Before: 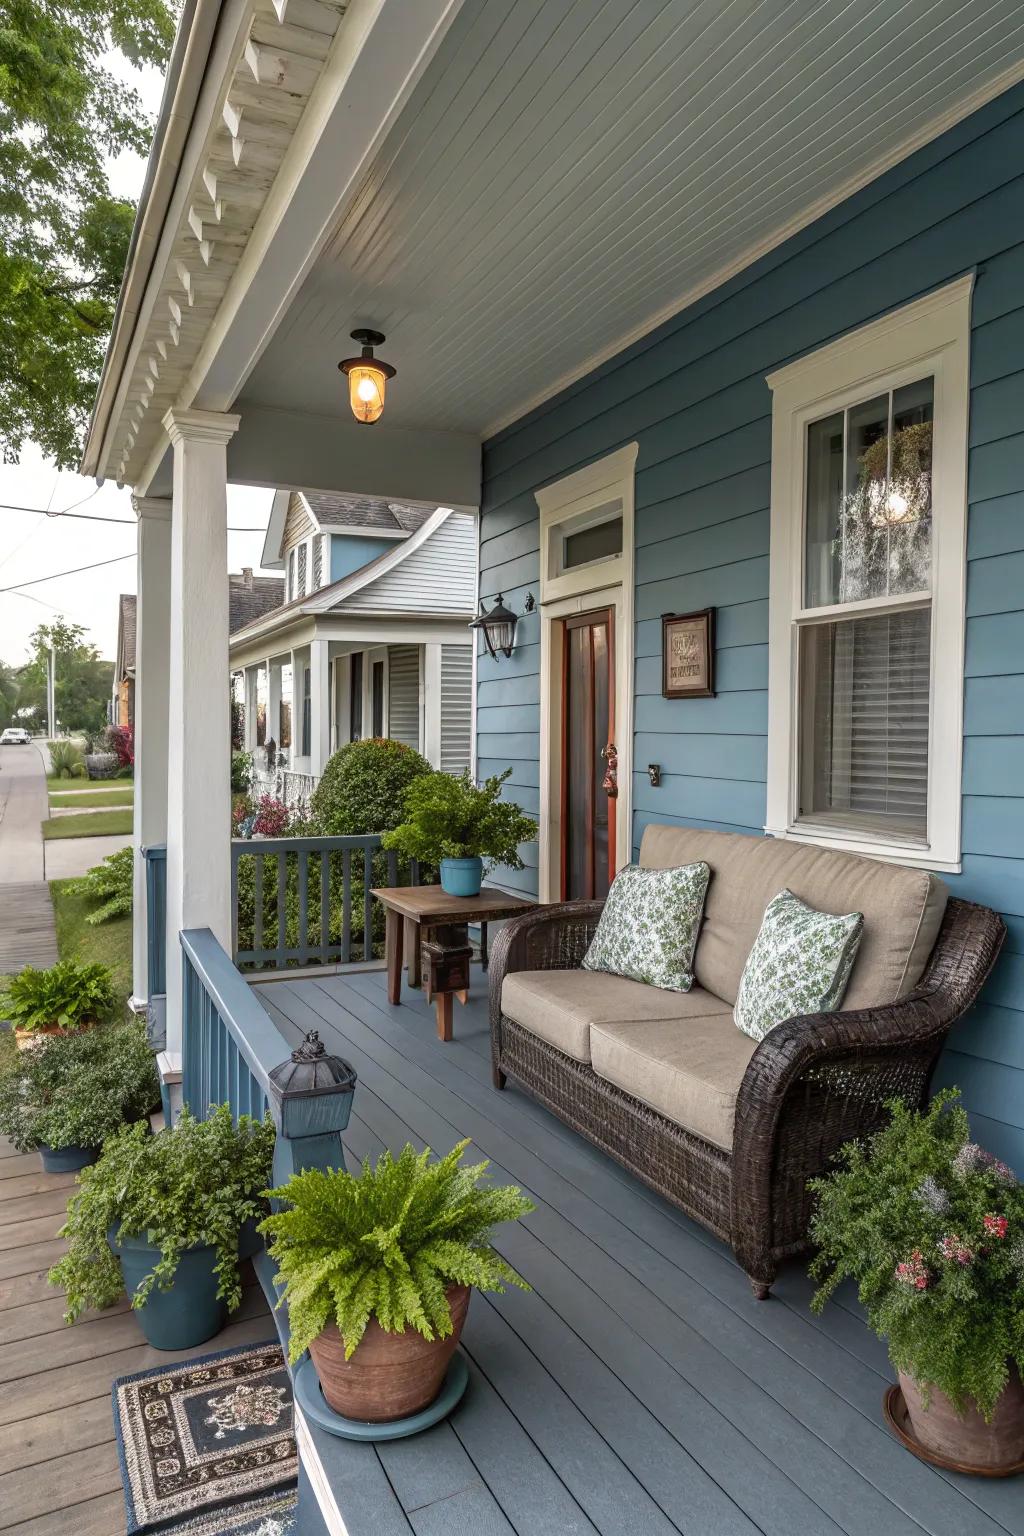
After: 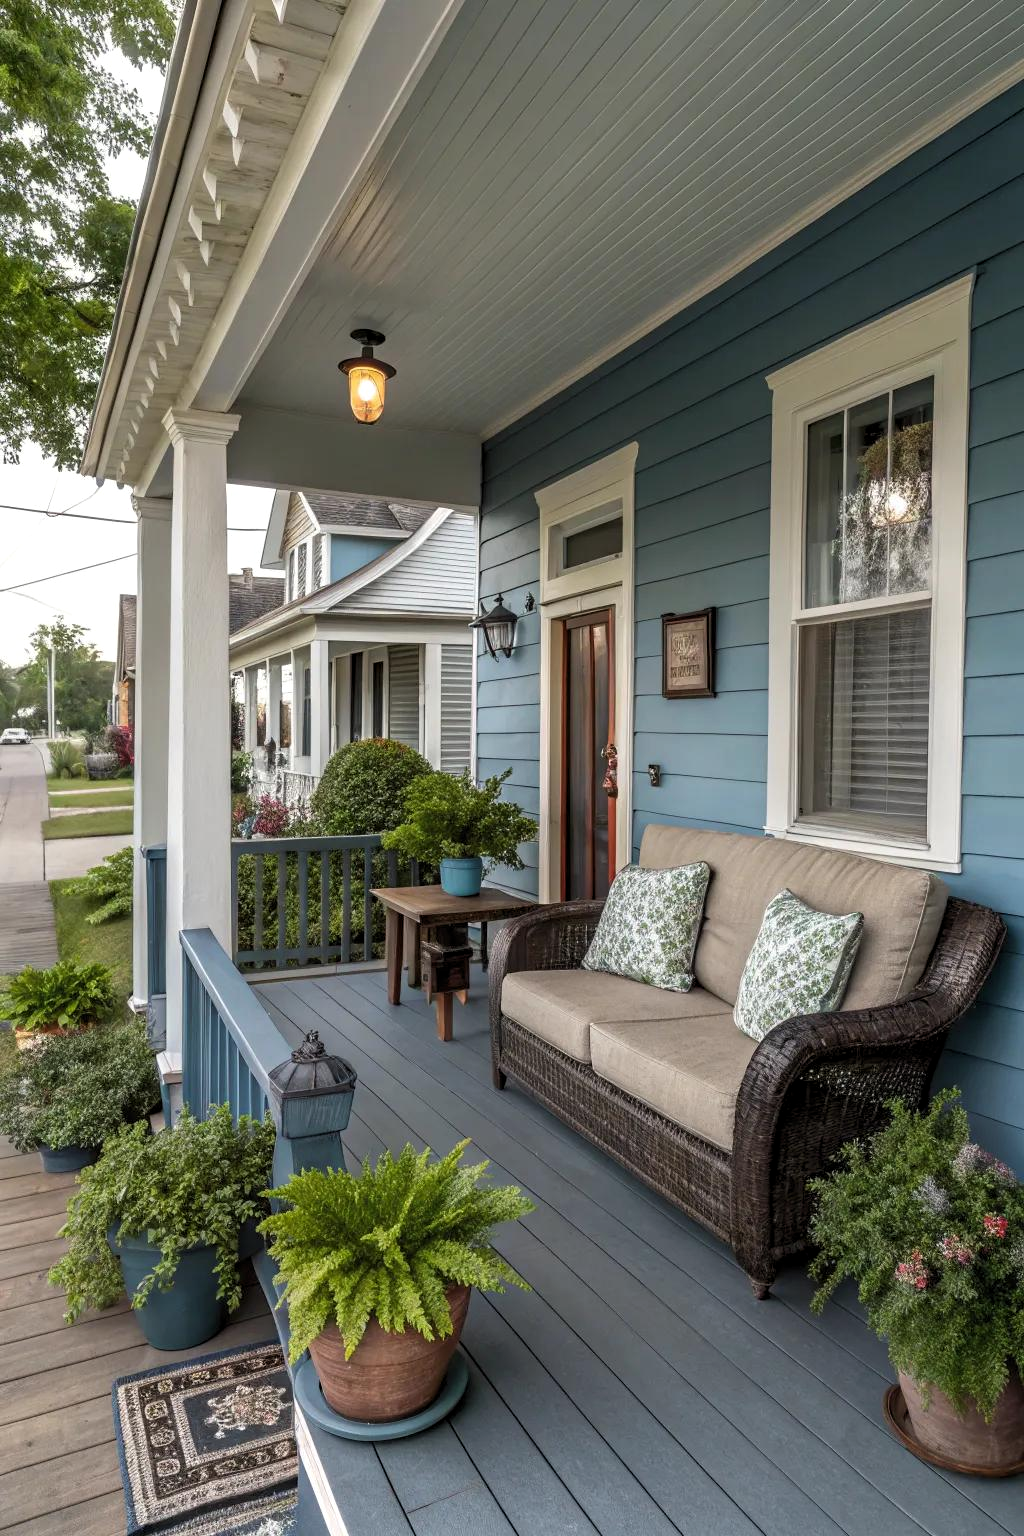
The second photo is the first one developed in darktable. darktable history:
levels: black 8.53%, levels [0.026, 0.507, 0.987]
